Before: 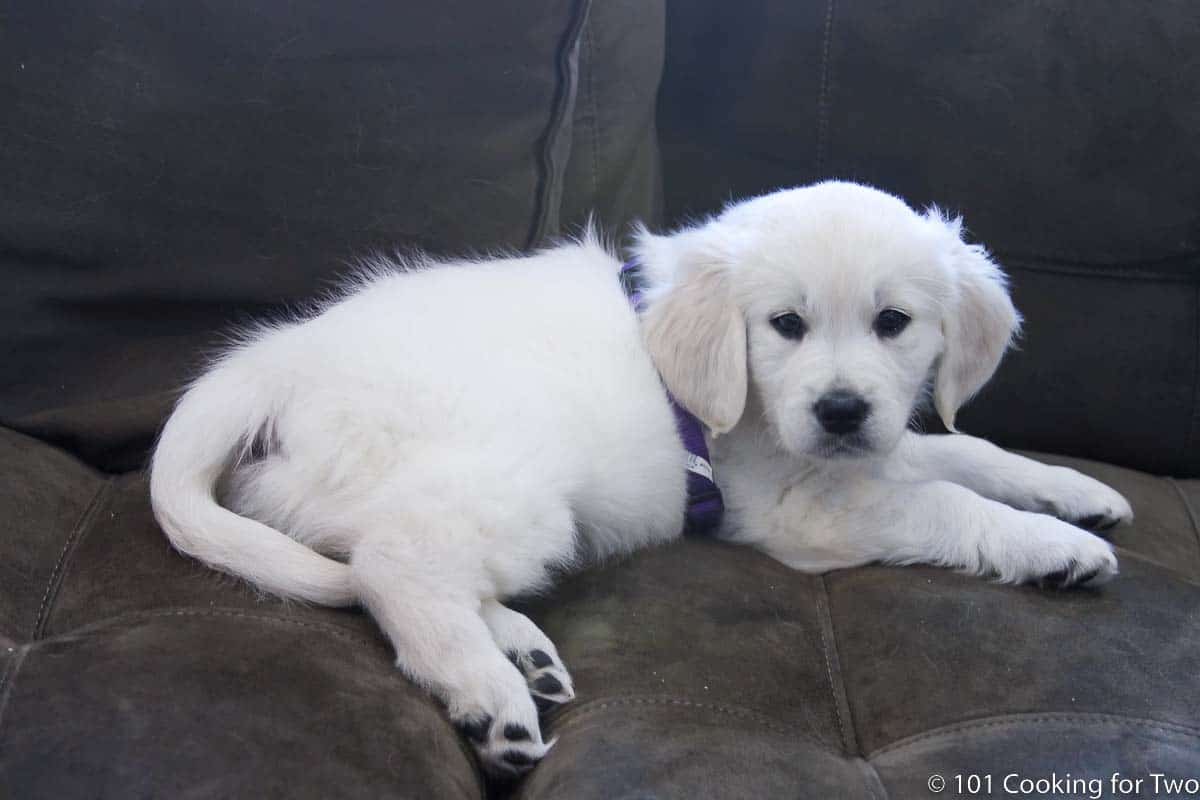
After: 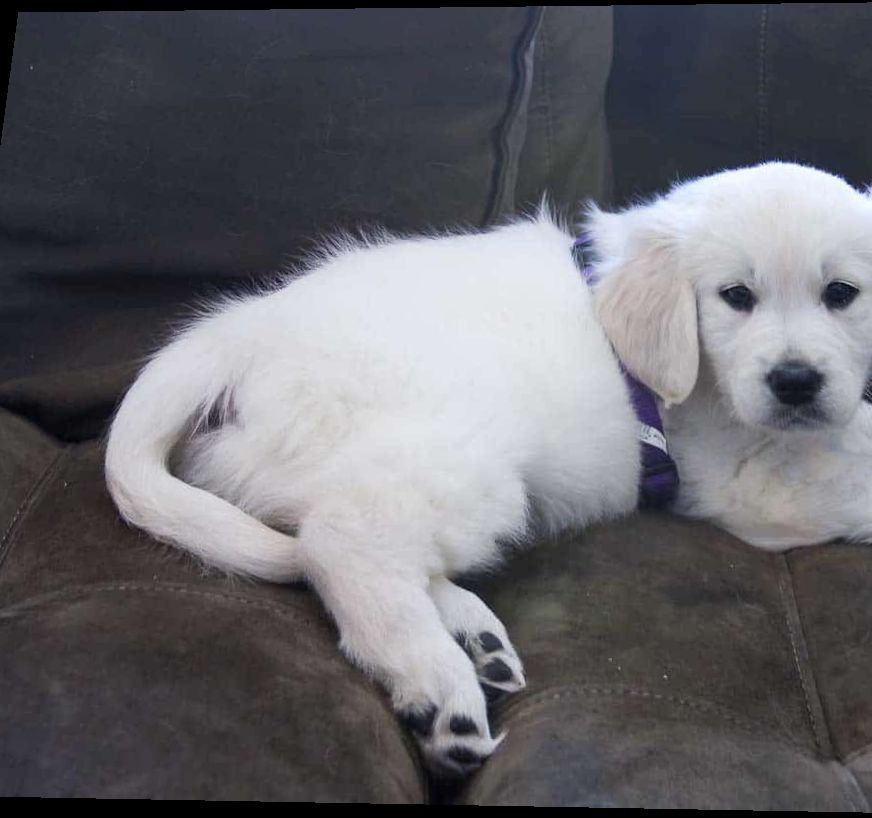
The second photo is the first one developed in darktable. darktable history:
rotate and perspective: rotation 0.128°, lens shift (vertical) -0.181, lens shift (horizontal) -0.044, shear 0.001, automatic cropping off
crop and rotate: left 6.617%, right 26.717%
